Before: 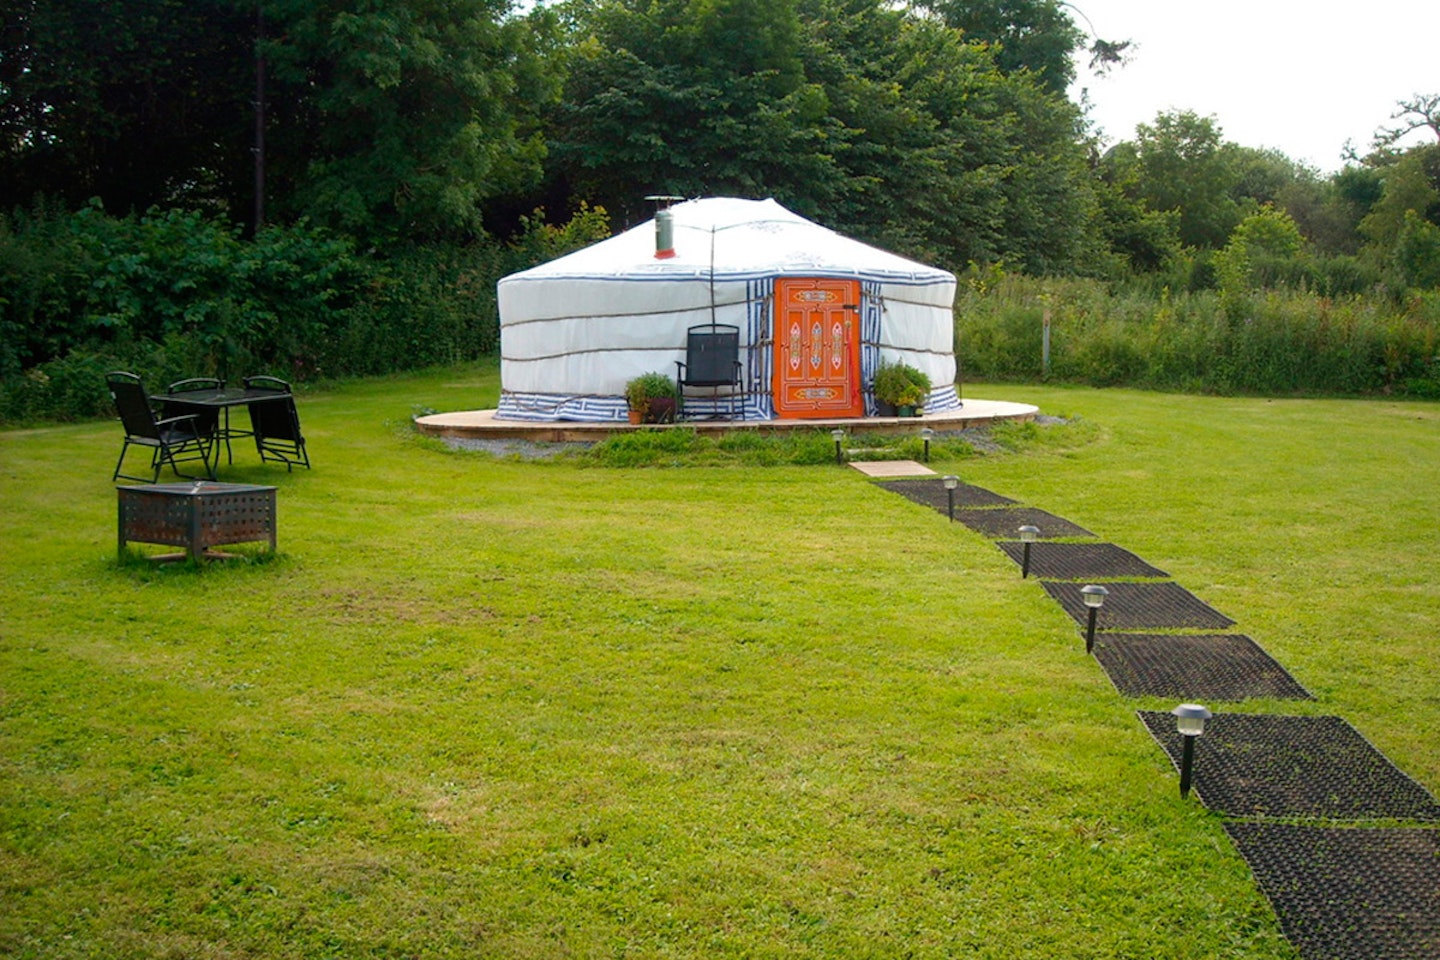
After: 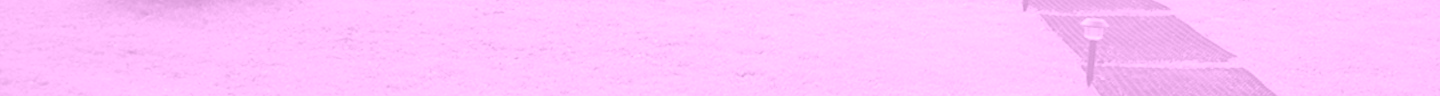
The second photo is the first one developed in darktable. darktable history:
crop and rotate: top 59.084%, bottom 30.916%
colorize: hue 331.2°, saturation 75%, source mix 30.28%, lightness 70.52%, version 1
